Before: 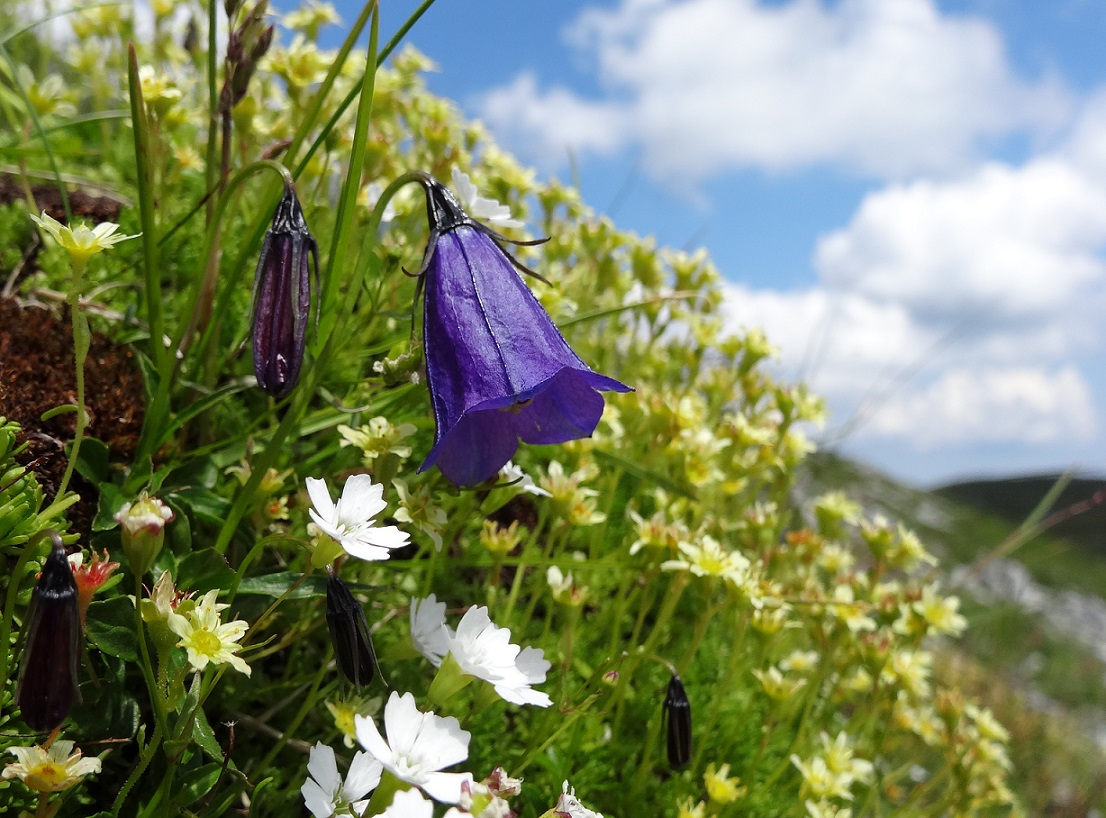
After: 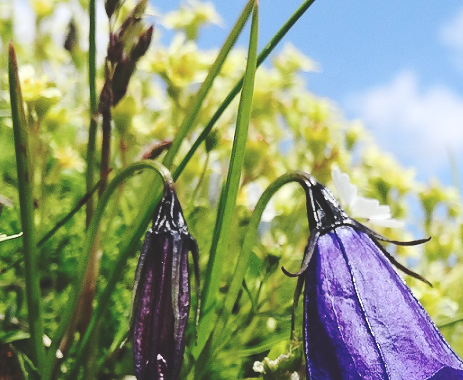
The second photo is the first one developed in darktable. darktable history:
contrast brightness saturation: contrast 0.243, brightness 0.093
base curve: curves: ch0 [(0, 0.024) (0.055, 0.065) (0.121, 0.166) (0.236, 0.319) (0.693, 0.726) (1, 1)], preserve colors none
crop and rotate: left 10.922%, top 0.064%, right 47.169%, bottom 53.39%
